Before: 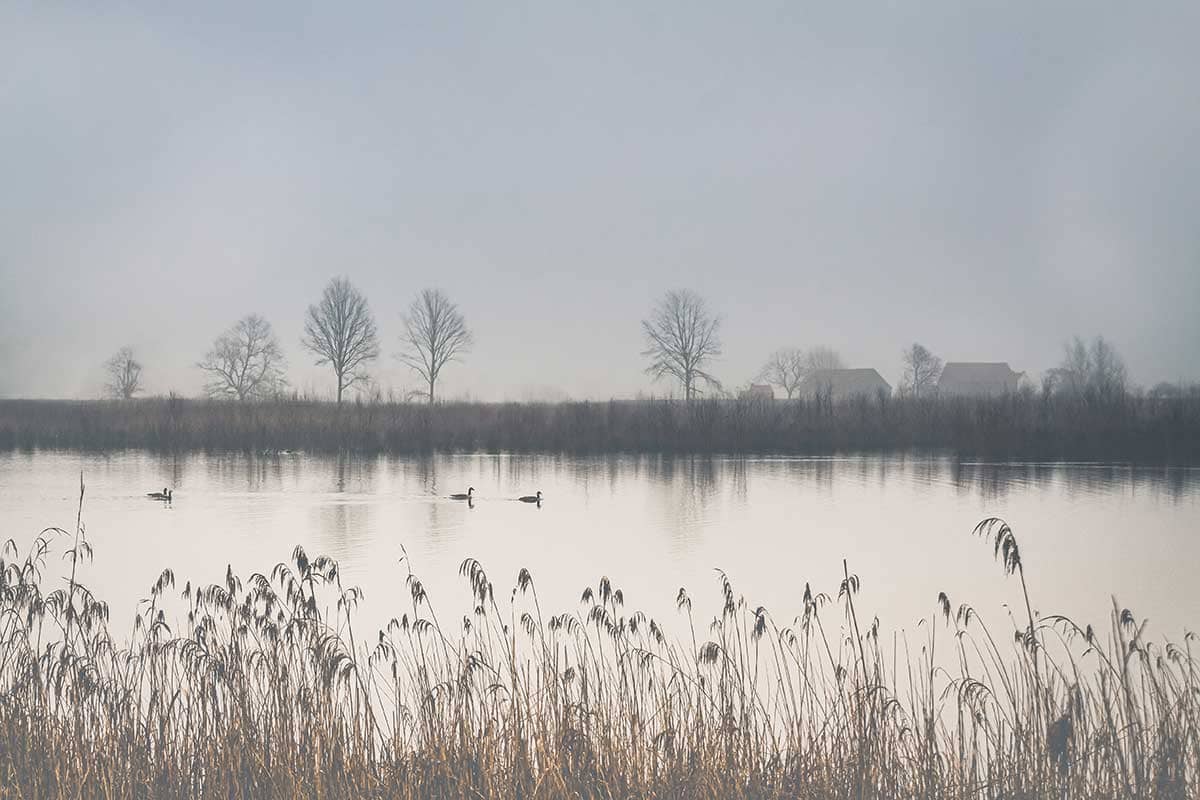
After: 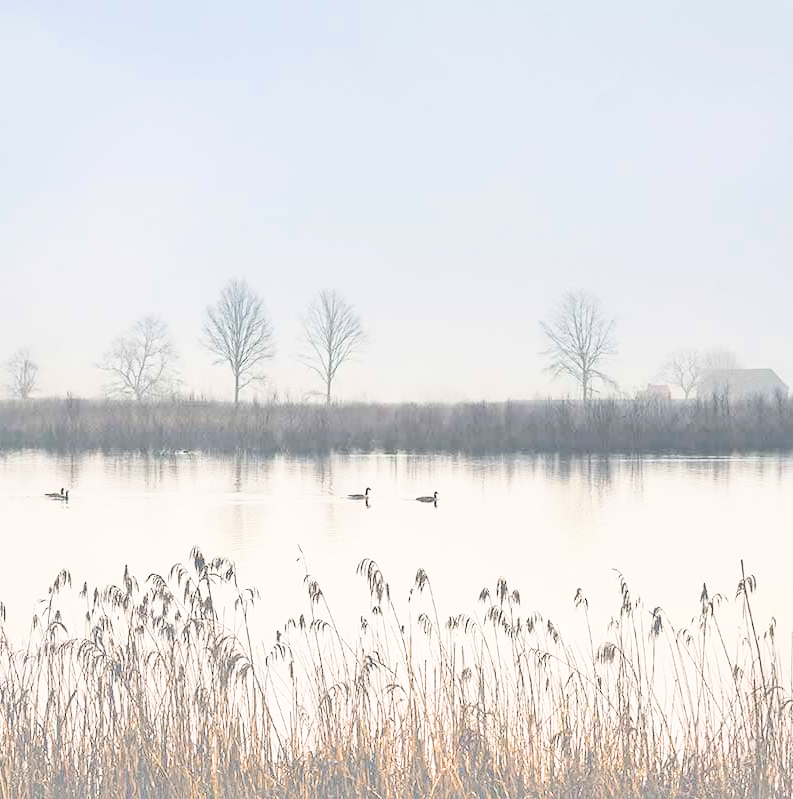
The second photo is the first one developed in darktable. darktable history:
crop and rotate: left 8.643%, right 25.234%
exposure: black level correction 0, exposure 1.199 EV, compensate highlight preservation false
filmic rgb: black relative exposure -5.01 EV, white relative exposure 3.96 EV, hardness 2.91, contrast 1.393, highlights saturation mix -29.52%, color science v6 (2022)
